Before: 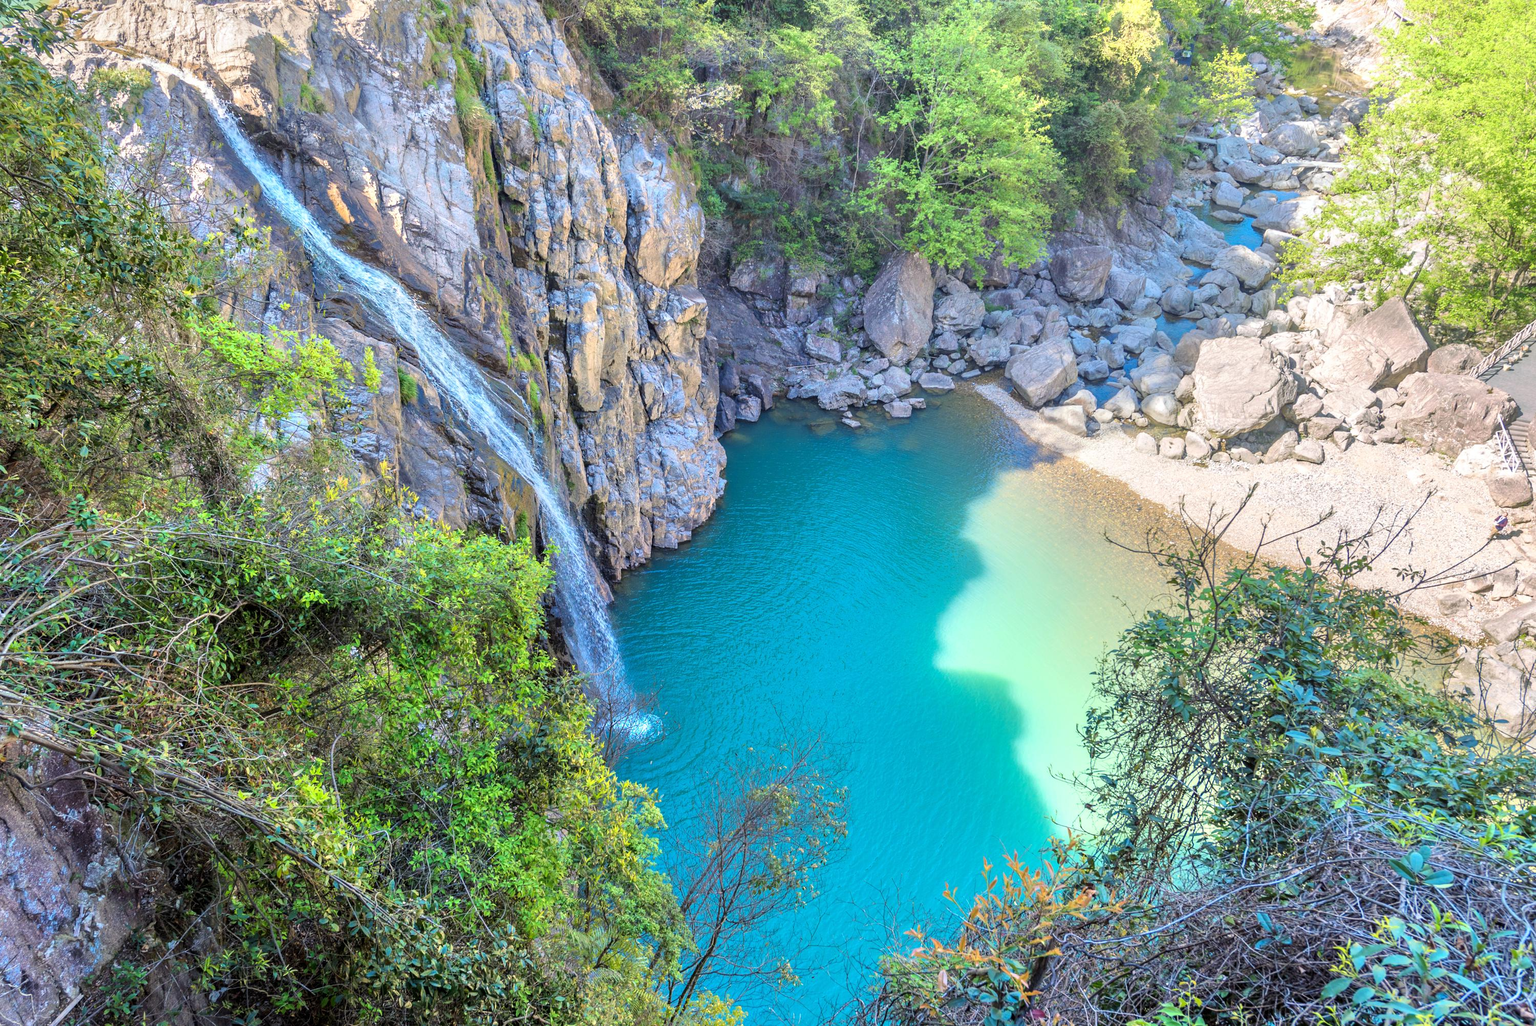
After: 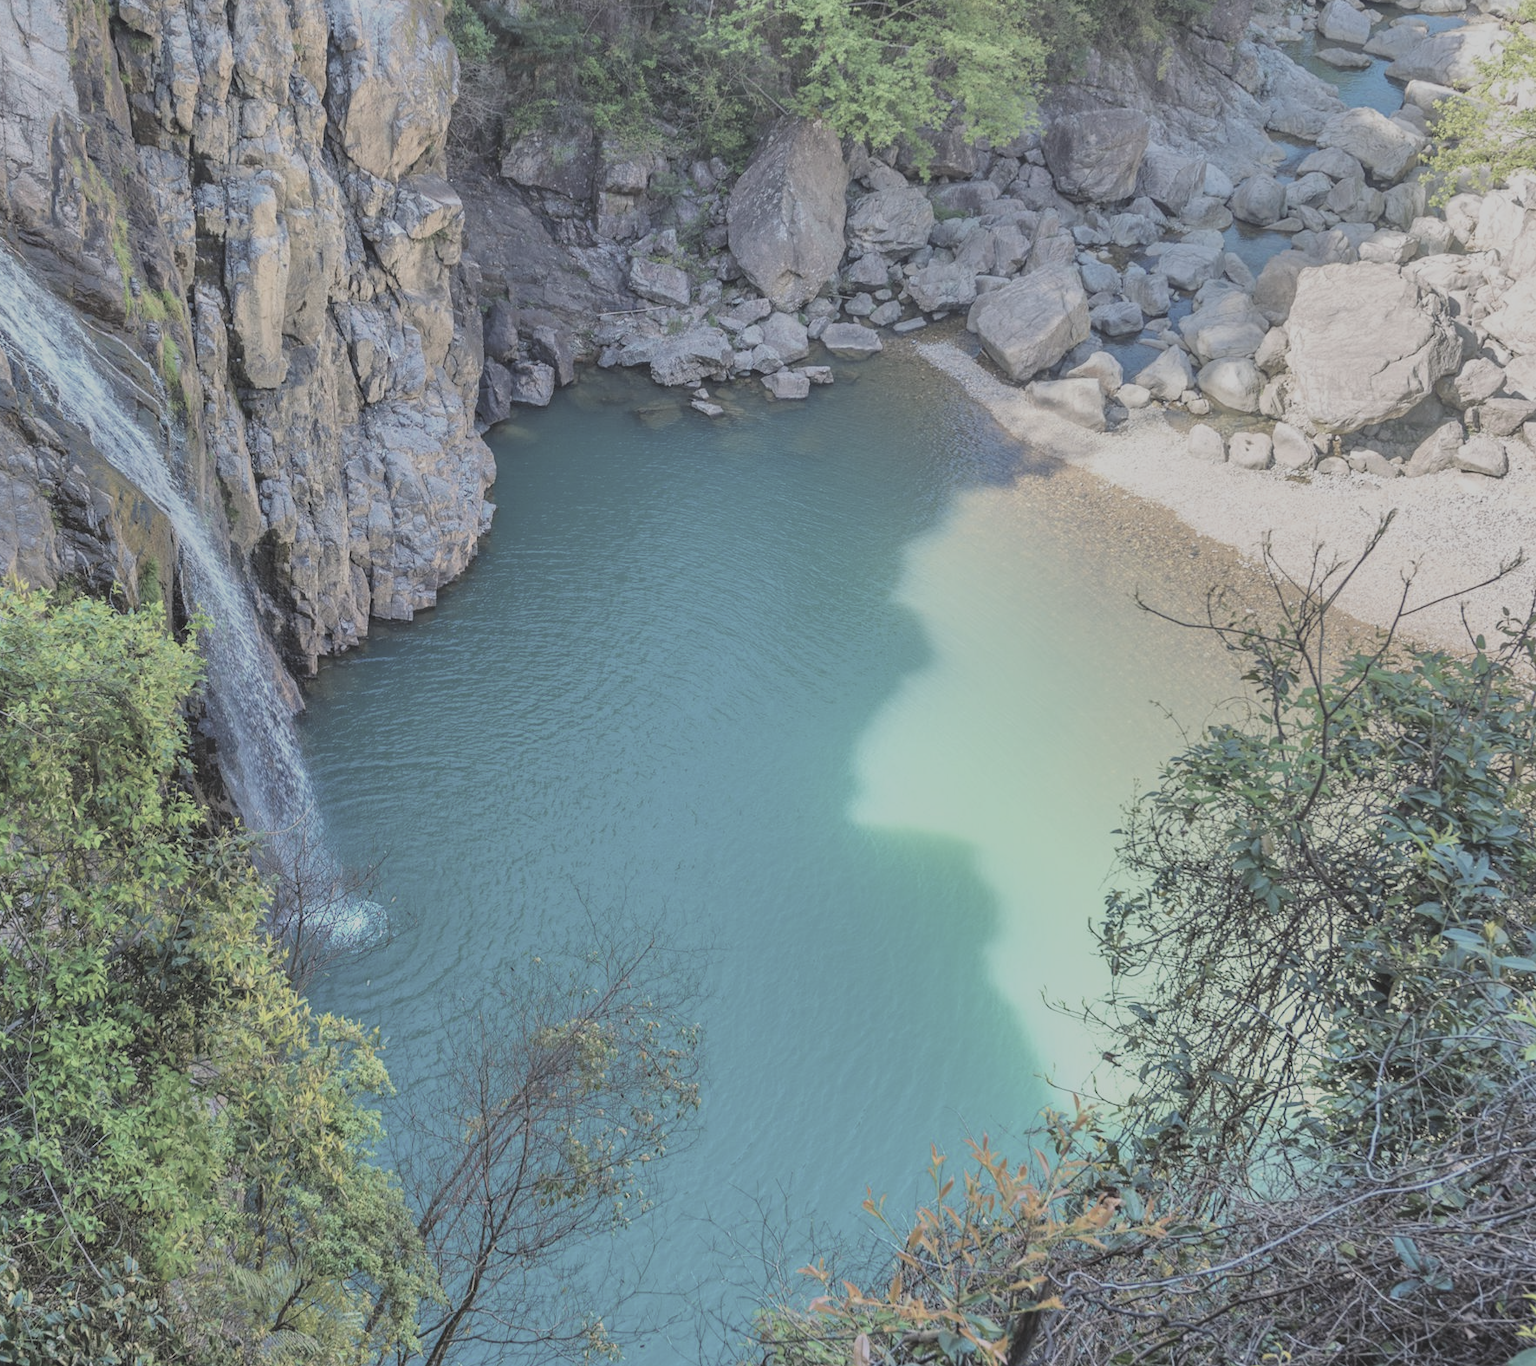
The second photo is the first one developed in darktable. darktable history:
crop and rotate: left 28.256%, top 17.734%, right 12.656%, bottom 3.573%
exposure: black level correction -0.016, exposure -1.018 EV, compensate highlight preservation false
contrast brightness saturation: brightness 0.18, saturation -0.5
